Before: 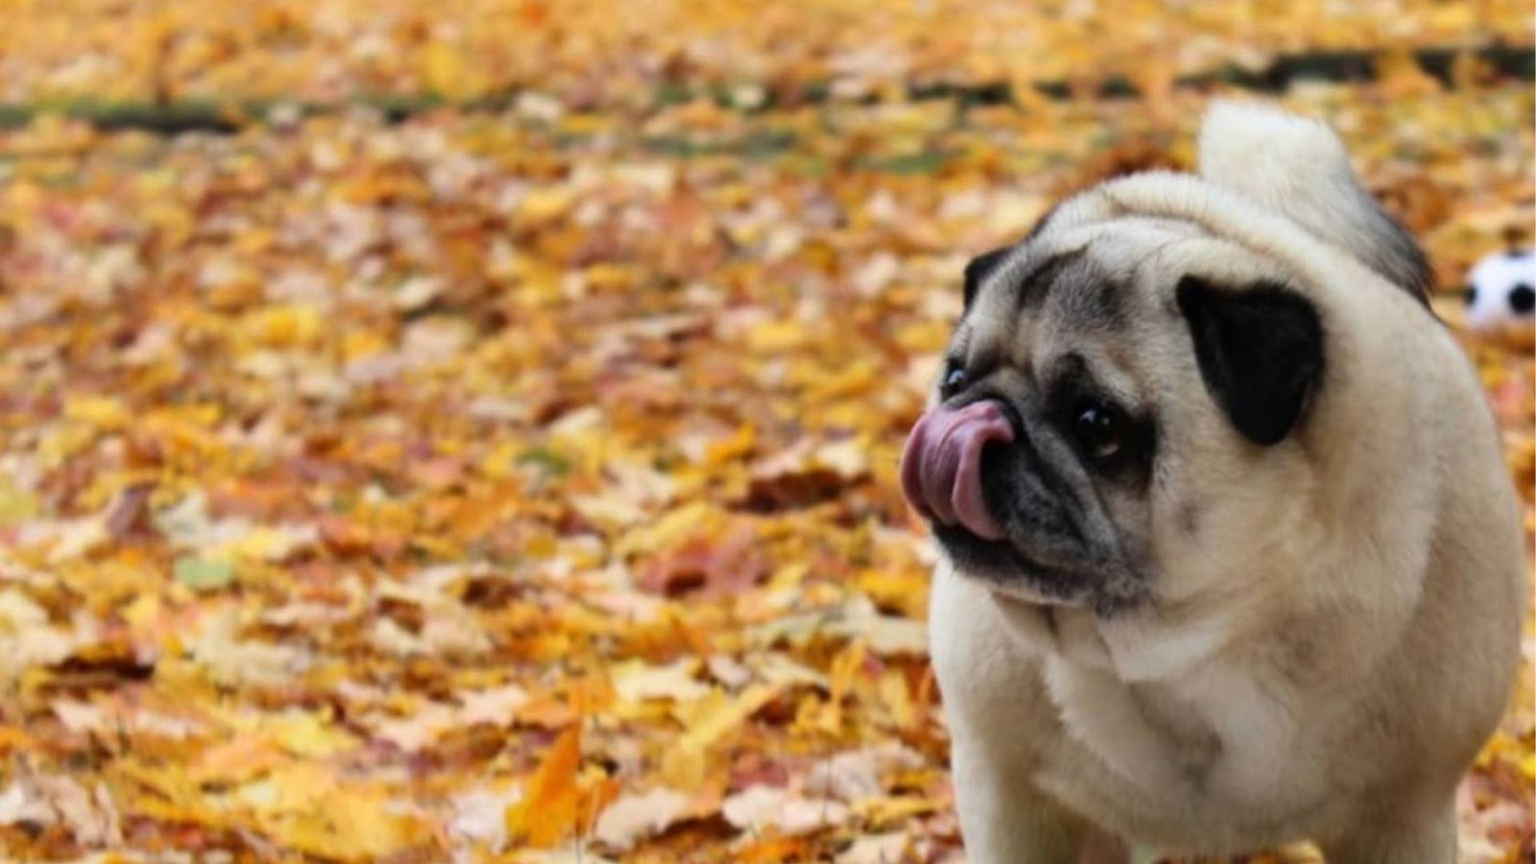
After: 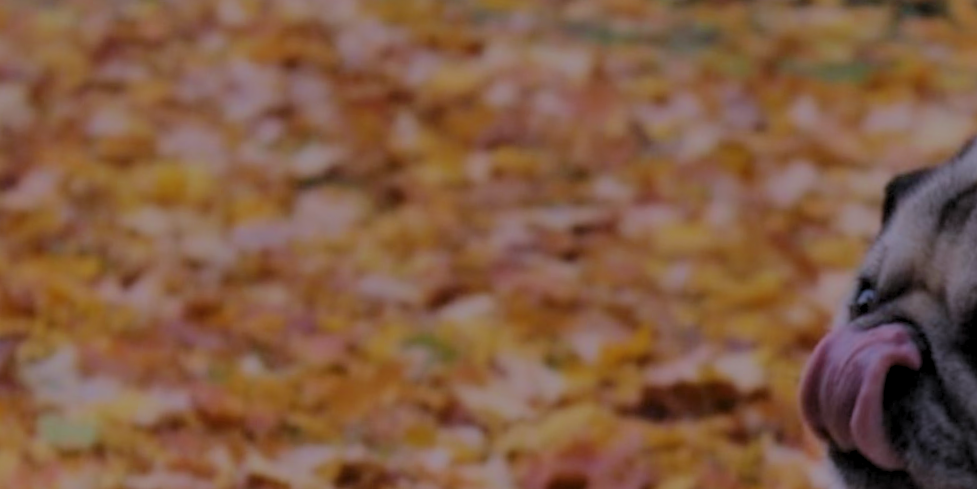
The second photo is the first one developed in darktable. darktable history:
levels: levels [0.116, 0.574, 1]
filmic rgb: black relative exposure -16 EV, white relative exposure 8 EV, threshold 3 EV, hardness 4.17, latitude 50%, contrast 0.5, color science v5 (2021), contrast in shadows safe, contrast in highlights safe, enable highlight reconstruction true
white balance: red 1.042, blue 1.17
crop and rotate: angle -4.99°, left 2.122%, top 6.945%, right 27.566%, bottom 30.519%
